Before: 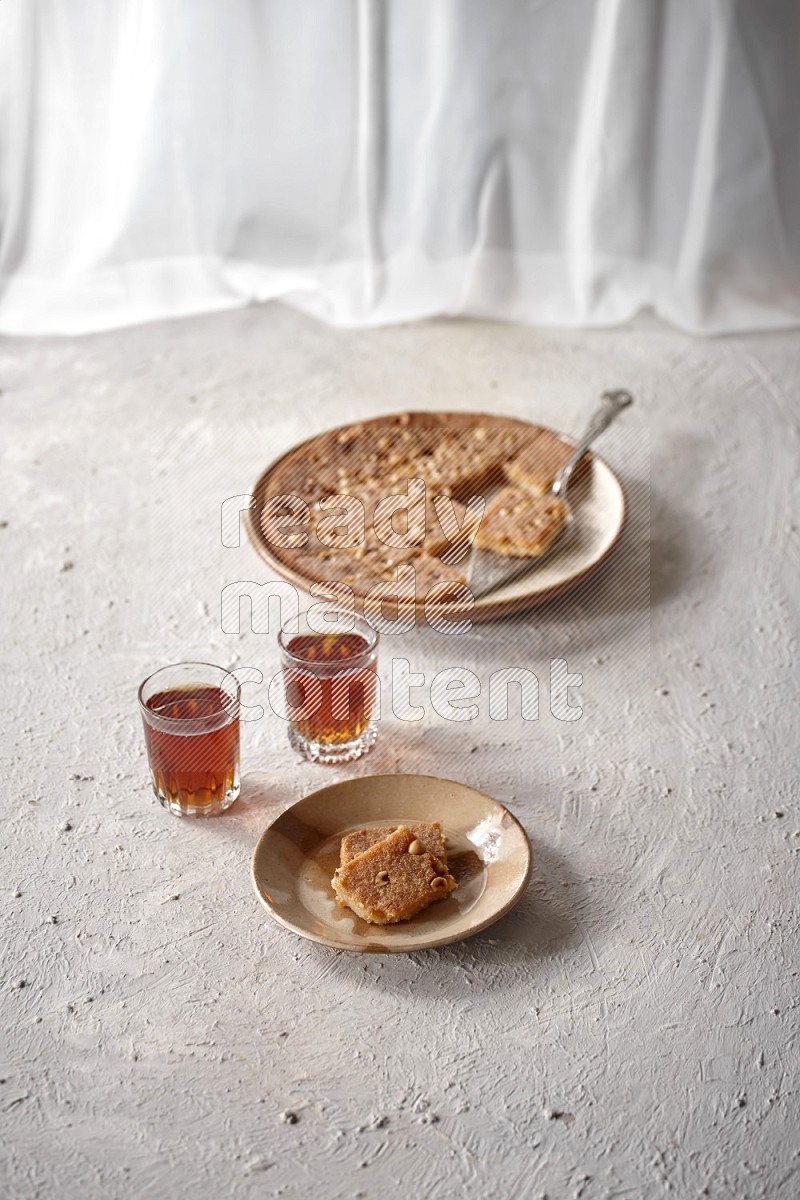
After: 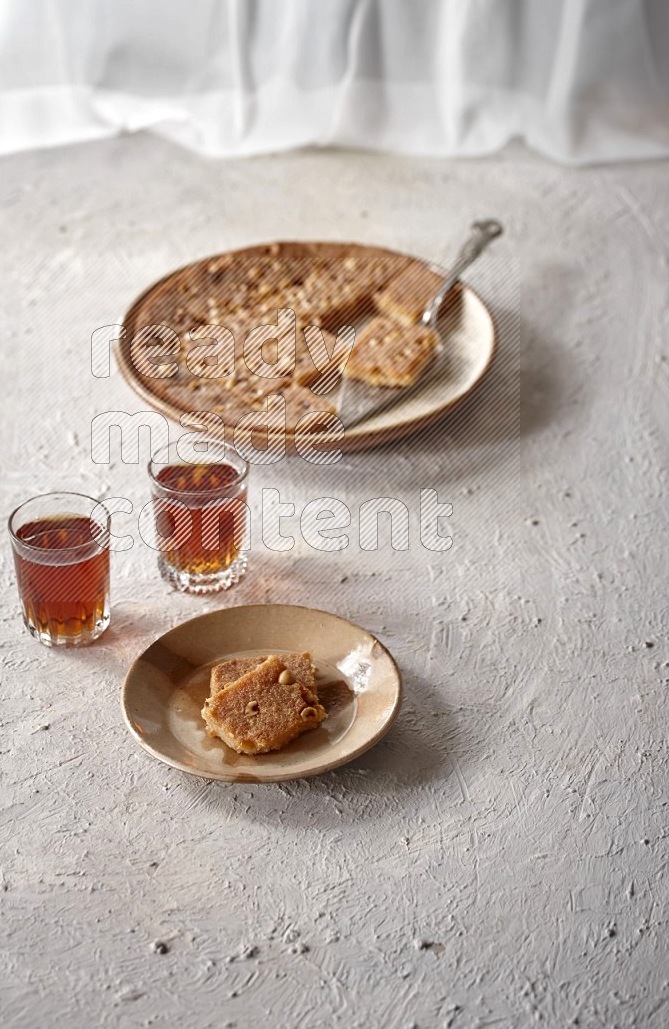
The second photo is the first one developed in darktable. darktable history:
crop: left 16.315%, top 14.246%
shadows and highlights: shadows 37.27, highlights -28.18, soften with gaussian
